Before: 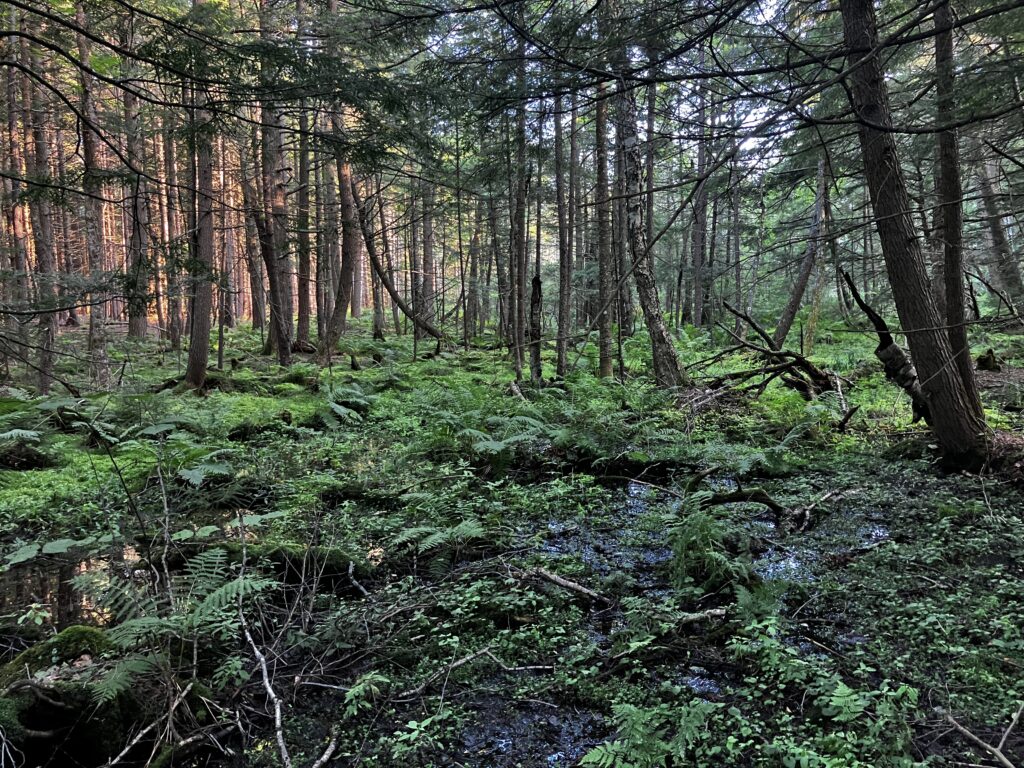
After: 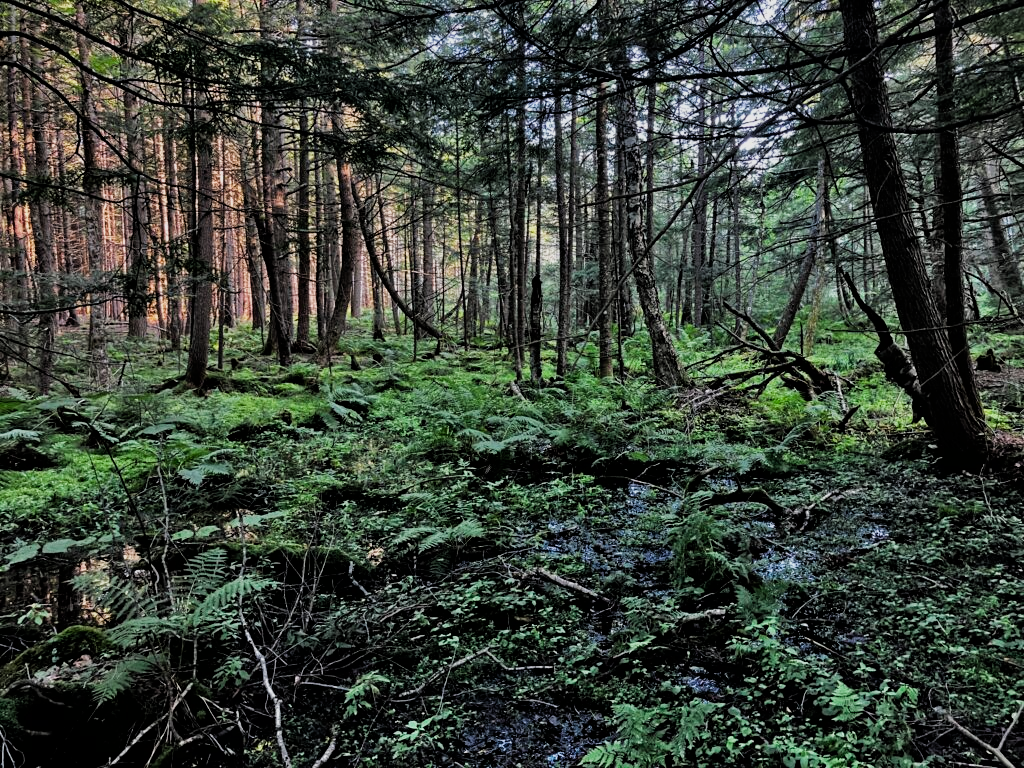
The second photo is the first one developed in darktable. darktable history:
filmic rgb: black relative exposure -5.1 EV, white relative exposure 3.54 EV, hardness 3.18, contrast 1.184, highlights saturation mix -49.51%
